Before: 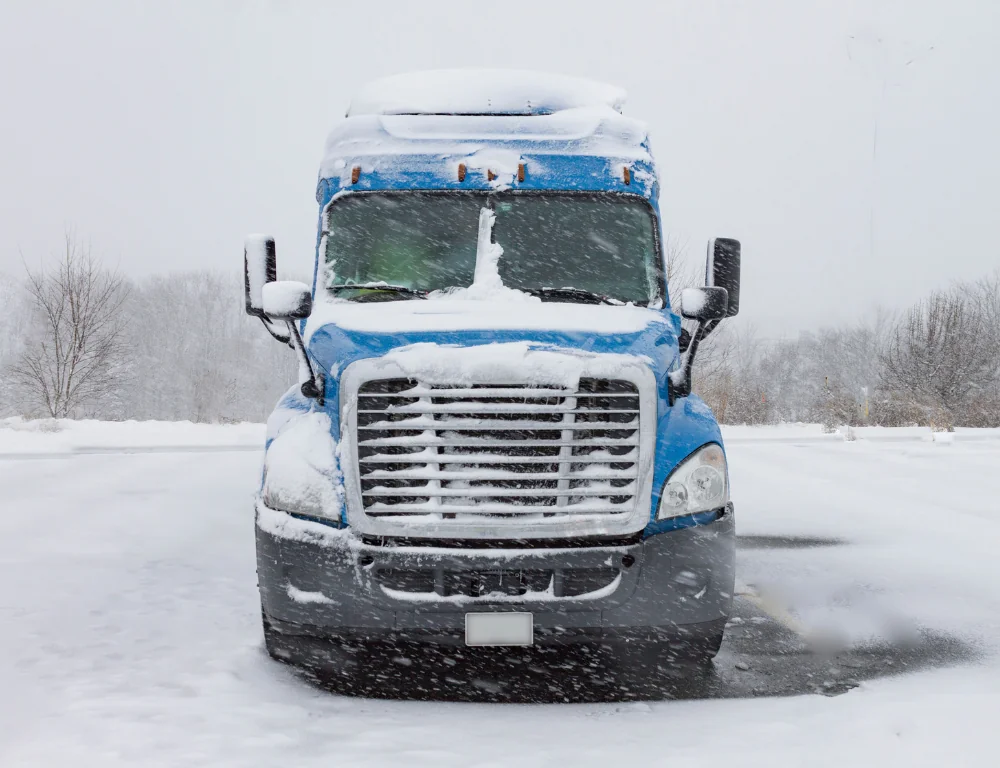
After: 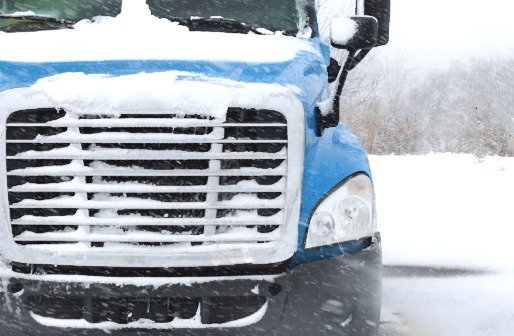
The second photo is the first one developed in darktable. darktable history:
rotate and perspective: lens shift (vertical) 0.048, lens shift (horizontal) -0.024, automatic cropping off
contrast equalizer: octaves 7, y [[0.6 ×6], [0.55 ×6], [0 ×6], [0 ×6], [0 ×6]], mix -1
crop: left 35.03%, top 36.625%, right 14.663%, bottom 20.057%
tone equalizer: -8 EV -0.75 EV, -7 EV -0.7 EV, -6 EV -0.6 EV, -5 EV -0.4 EV, -3 EV 0.4 EV, -2 EV 0.6 EV, -1 EV 0.7 EV, +0 EV 0.75 EV, edges refinement/feathering 500, mask exposure compensation -1.57 EV, preserve details no
